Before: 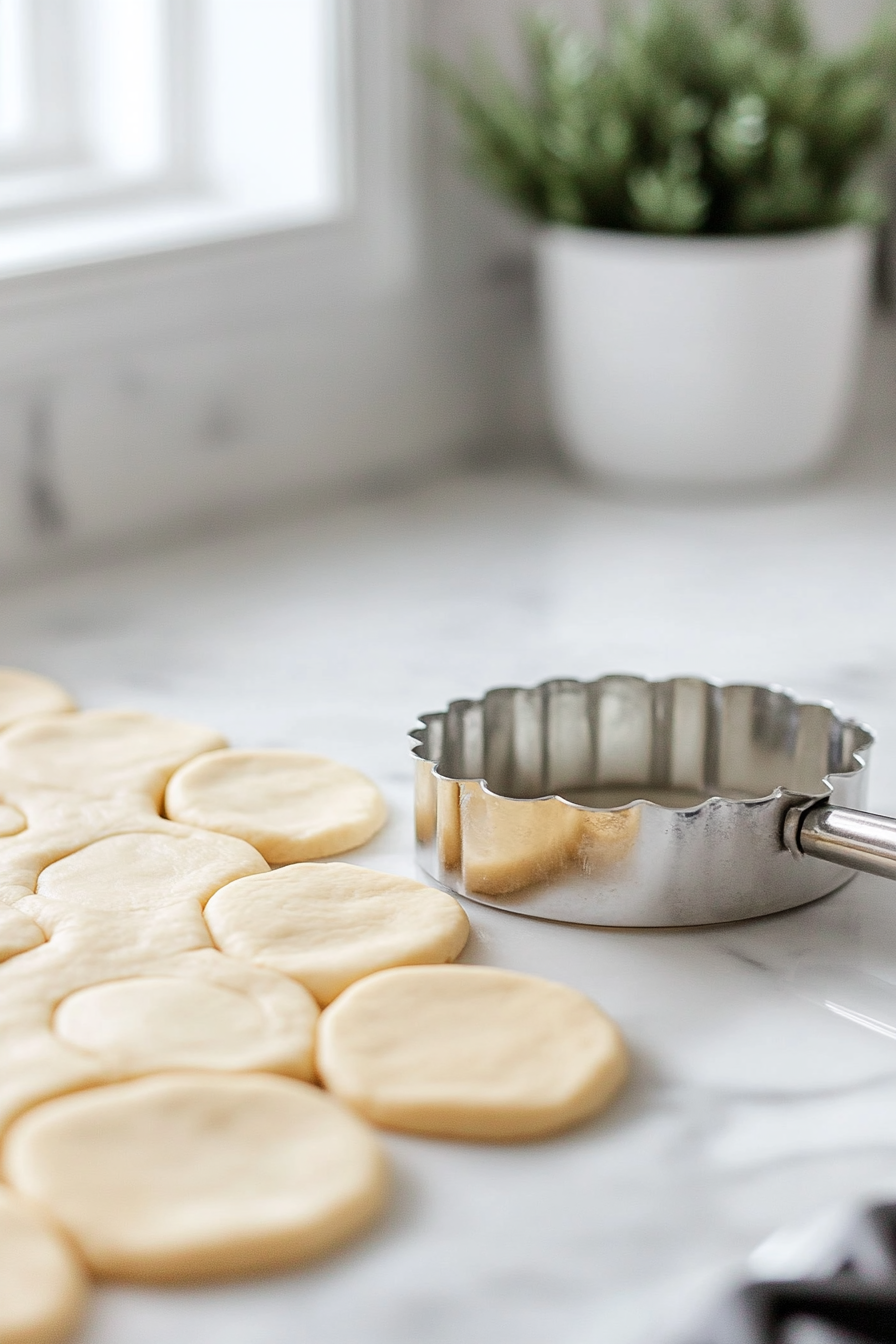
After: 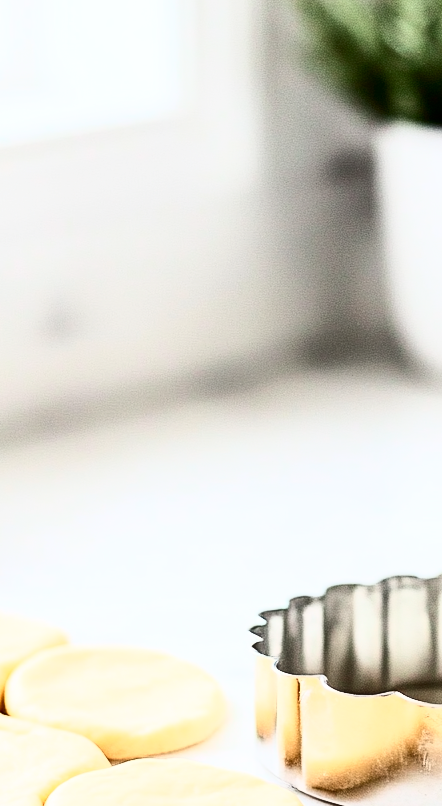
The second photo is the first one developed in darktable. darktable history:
contrast brightness saturation: contrast 0.216, brightness -0.186, saturation 0.244
crop: left 17.899%, top 7.8%, right 32.731%, bottom 32.174%
tone curve: curves: ch0 [(0, 0) (0.003, 0.003) (0.011, 0.011) (0.025, 0.026) (0.044, 0.045) (0.069, 0.087) (0.1, 0.141) (0.136, 0.202) (0.177, 0.271) (0.224, 0.357) (0.277, 0.461) (0.335, 0.583) (0.399, 0.685) (0.468, 0.782) (0.543, 0.867) (0.623, 0.927) (0.709, 0.96) (0.801, 0.975) (0.898, 0.987) (1, 1)], color space Lab, independent channels, preserve colors none
